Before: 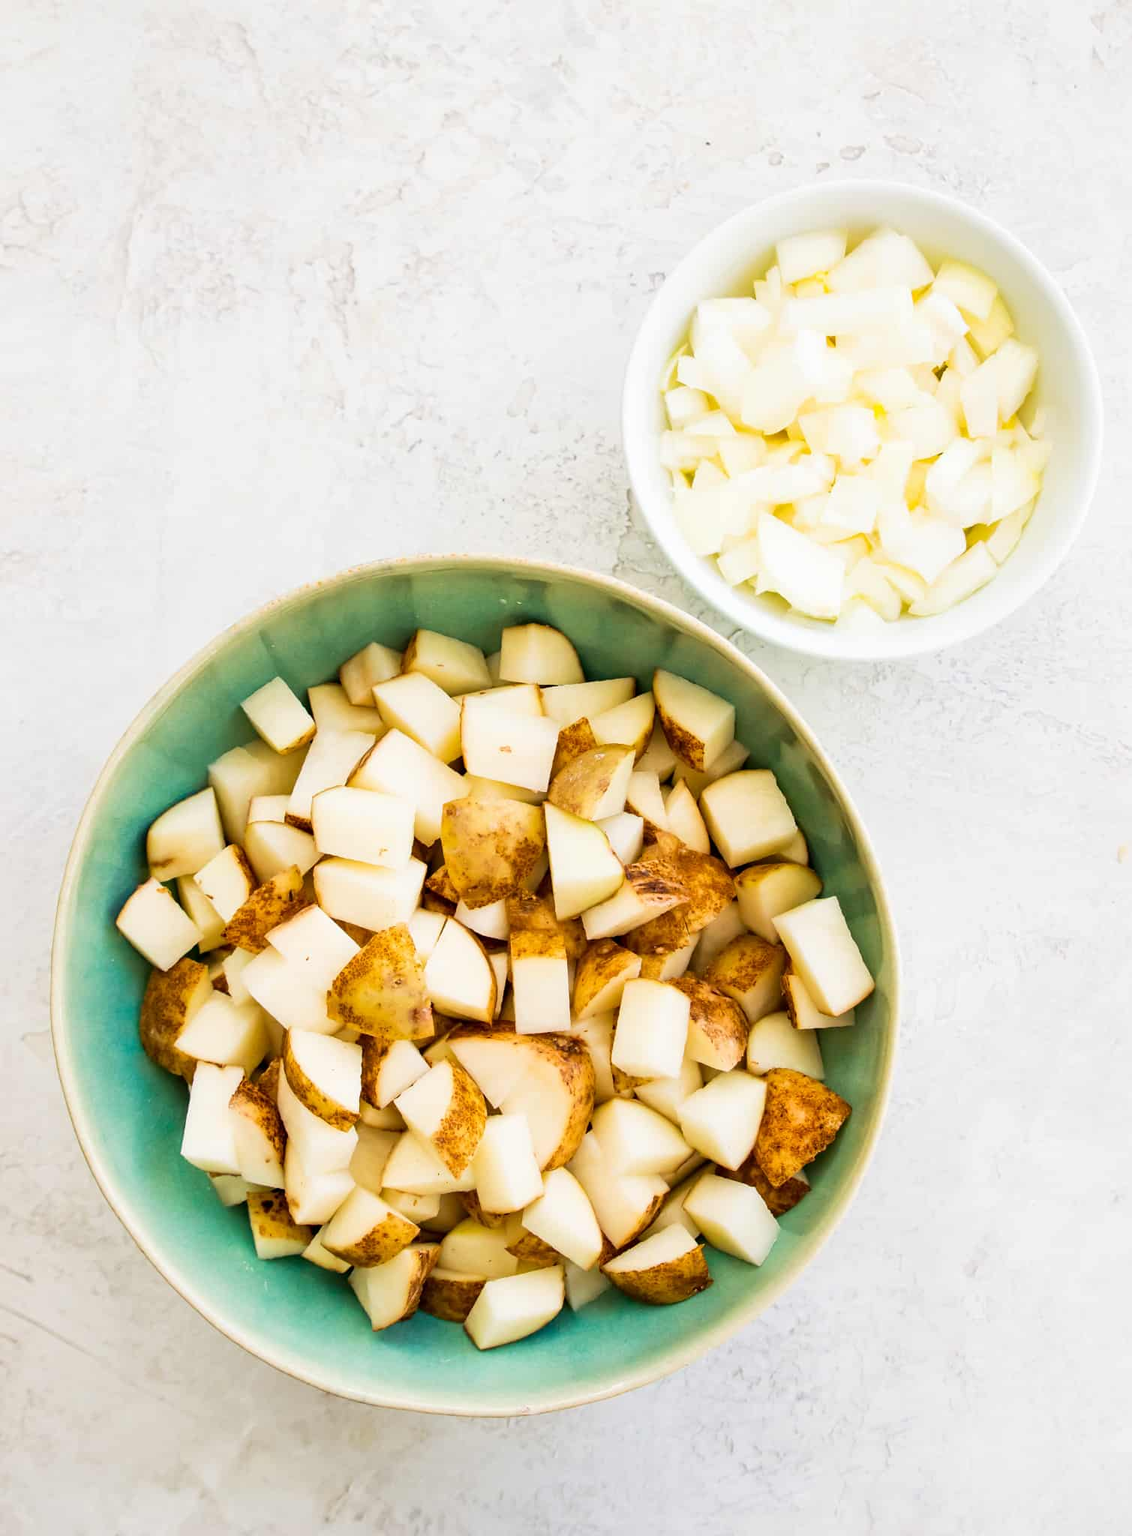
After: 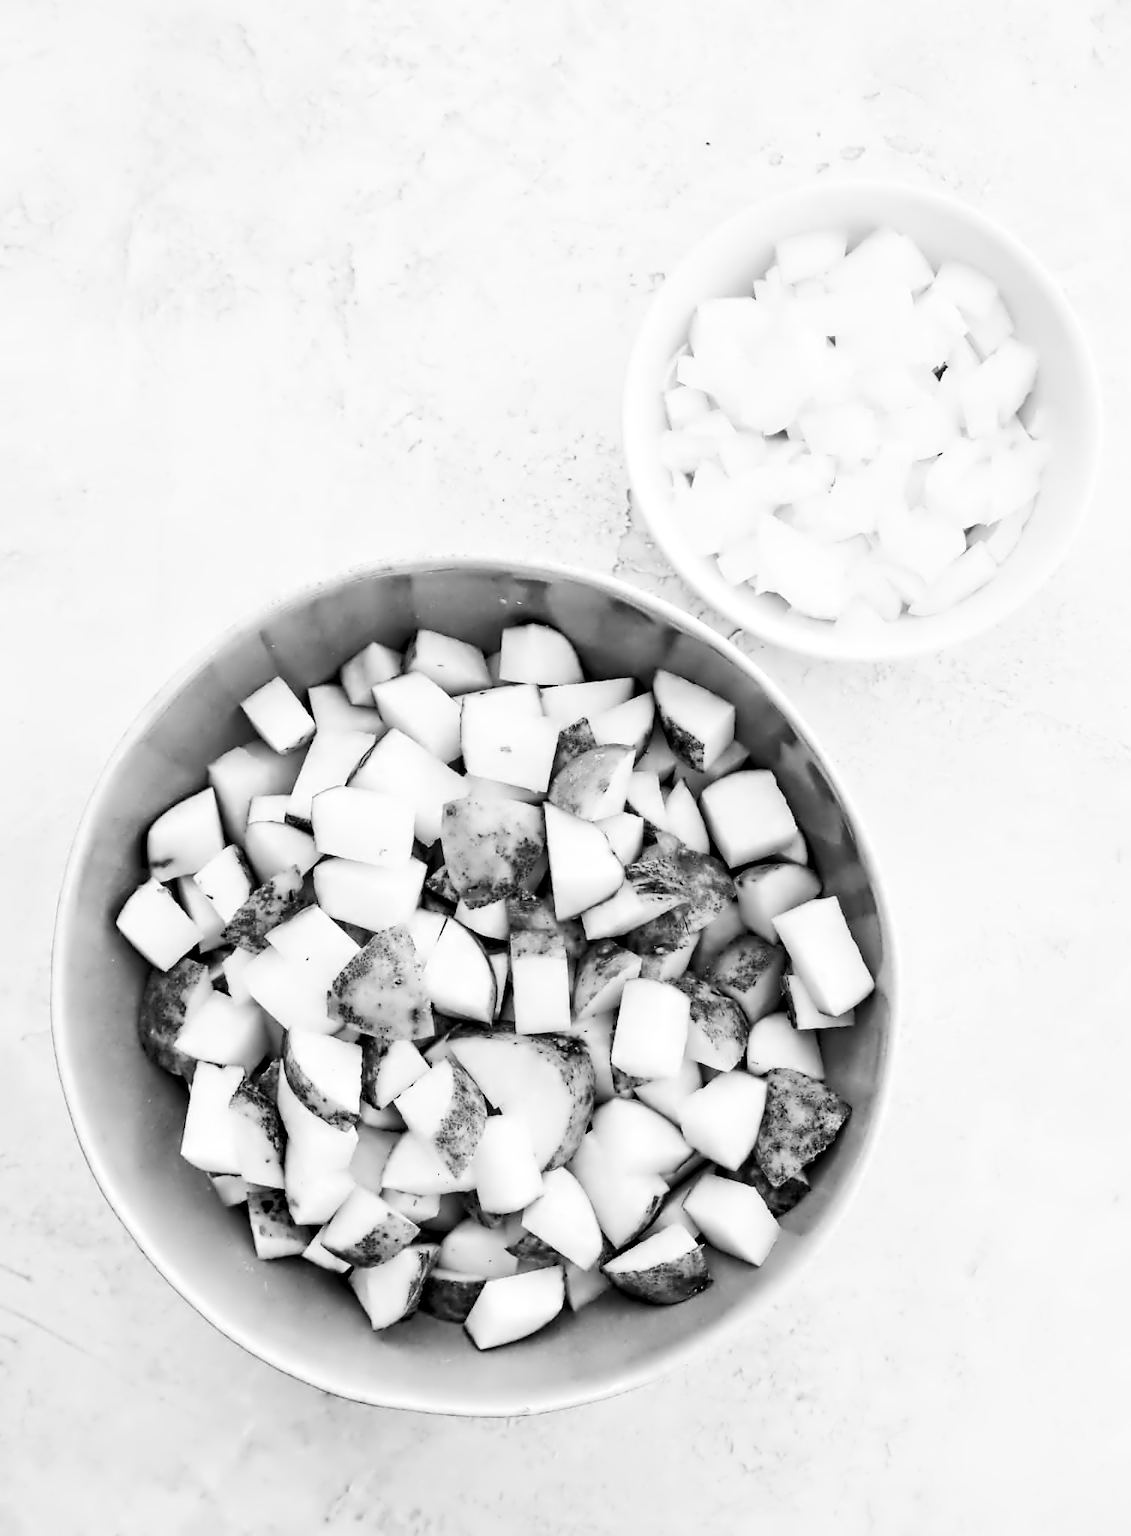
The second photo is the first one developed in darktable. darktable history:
contrast brightness saturation: contrast 0.23, brightness 0.1, saturation 0.29
color zones: curves: ch0 [(0, 0.5) (0.125, 0.4) (0.25, 0.5) (0.375, 0.4) (0.5, 0.4) (0.625, 0.35) (0.75, 0.35) (0.875, 0.5)]; ch1 [(0, 0.35) (0.125, 0.45) (0.25, 0.35) (0.375, 0.35) (0.5, 0.35) (0.625, 0.35) (0.75, 0.45) (0.875, 0.35)]; ch2 [(0, 0.6) (0.125, 0.5) (0.25, 0.5) (0.375, 0.6) (0.5, 0.6) (0.625, 0.5) (0.75, 0.5) (0.875, 0.5)]
contrast equalizer: octaves 7, y [[0.5, 0.542, 0.583, 0.625, 0.667, 0.708], [0.5 ×6], [0.5 ×6], [0, 0.033, 0.067, 0.1, 0.133, 0.167], [0, 0.05, 0.1, 0.15, 0.2, 0.25]]
monochrome: on, module defaults
